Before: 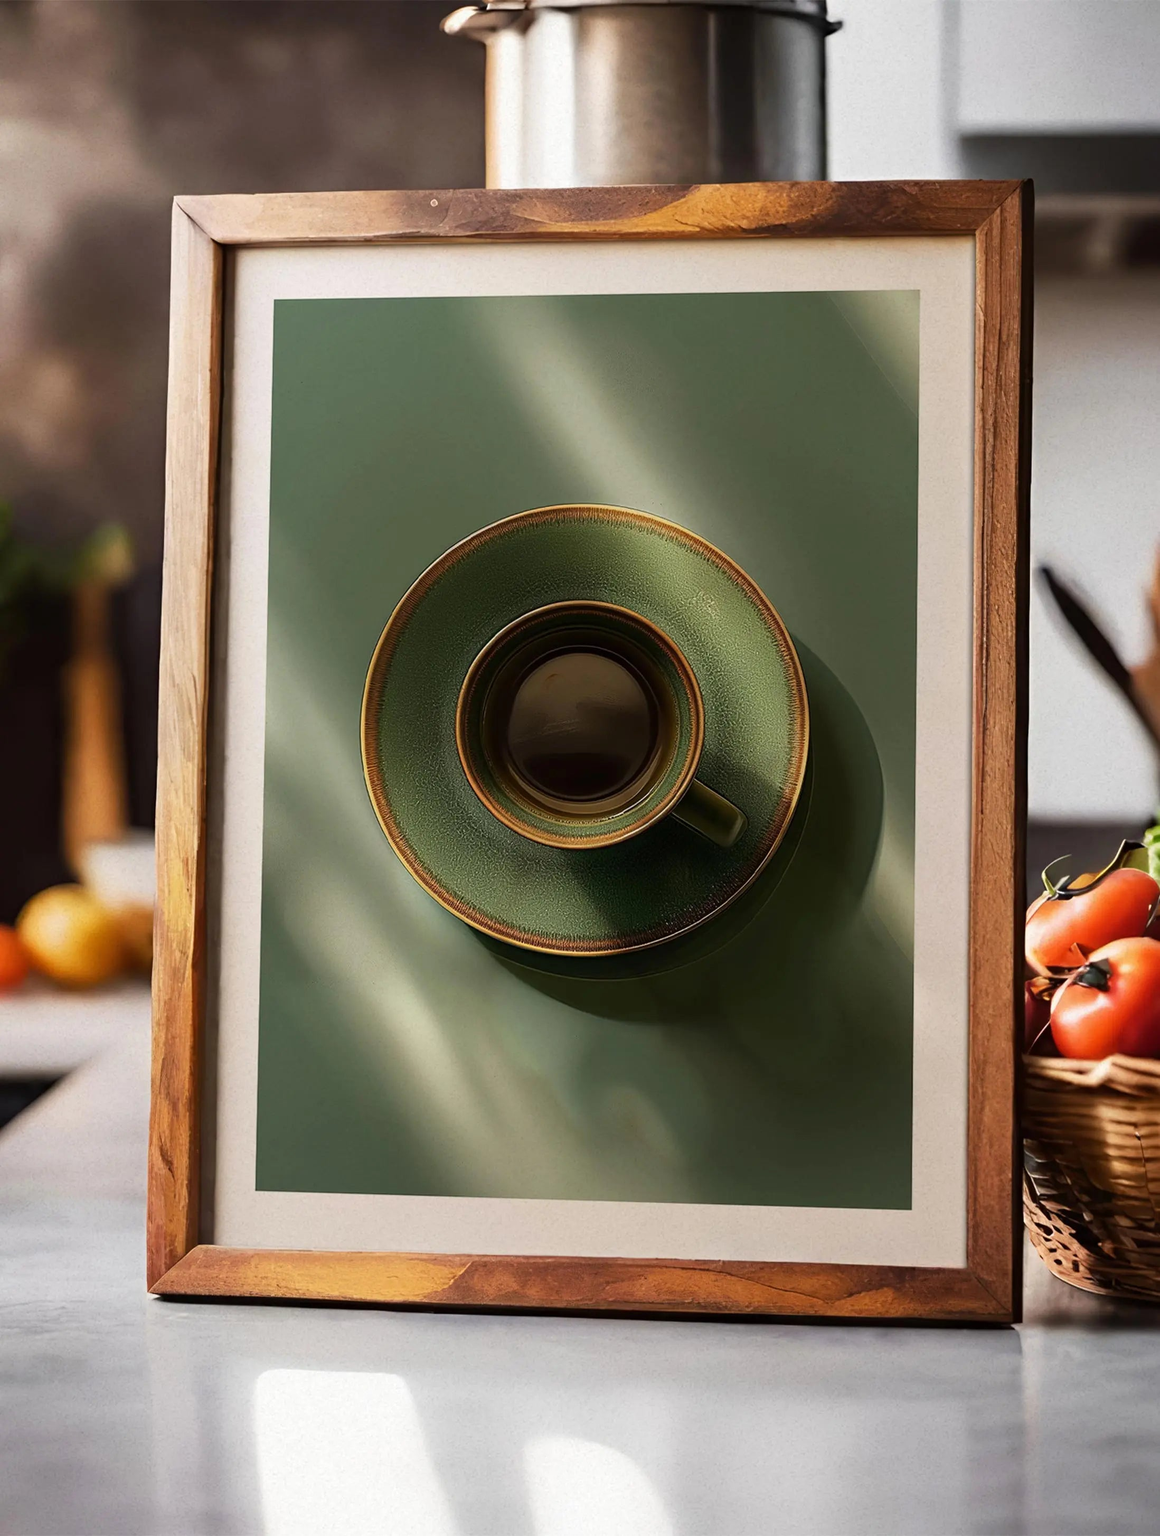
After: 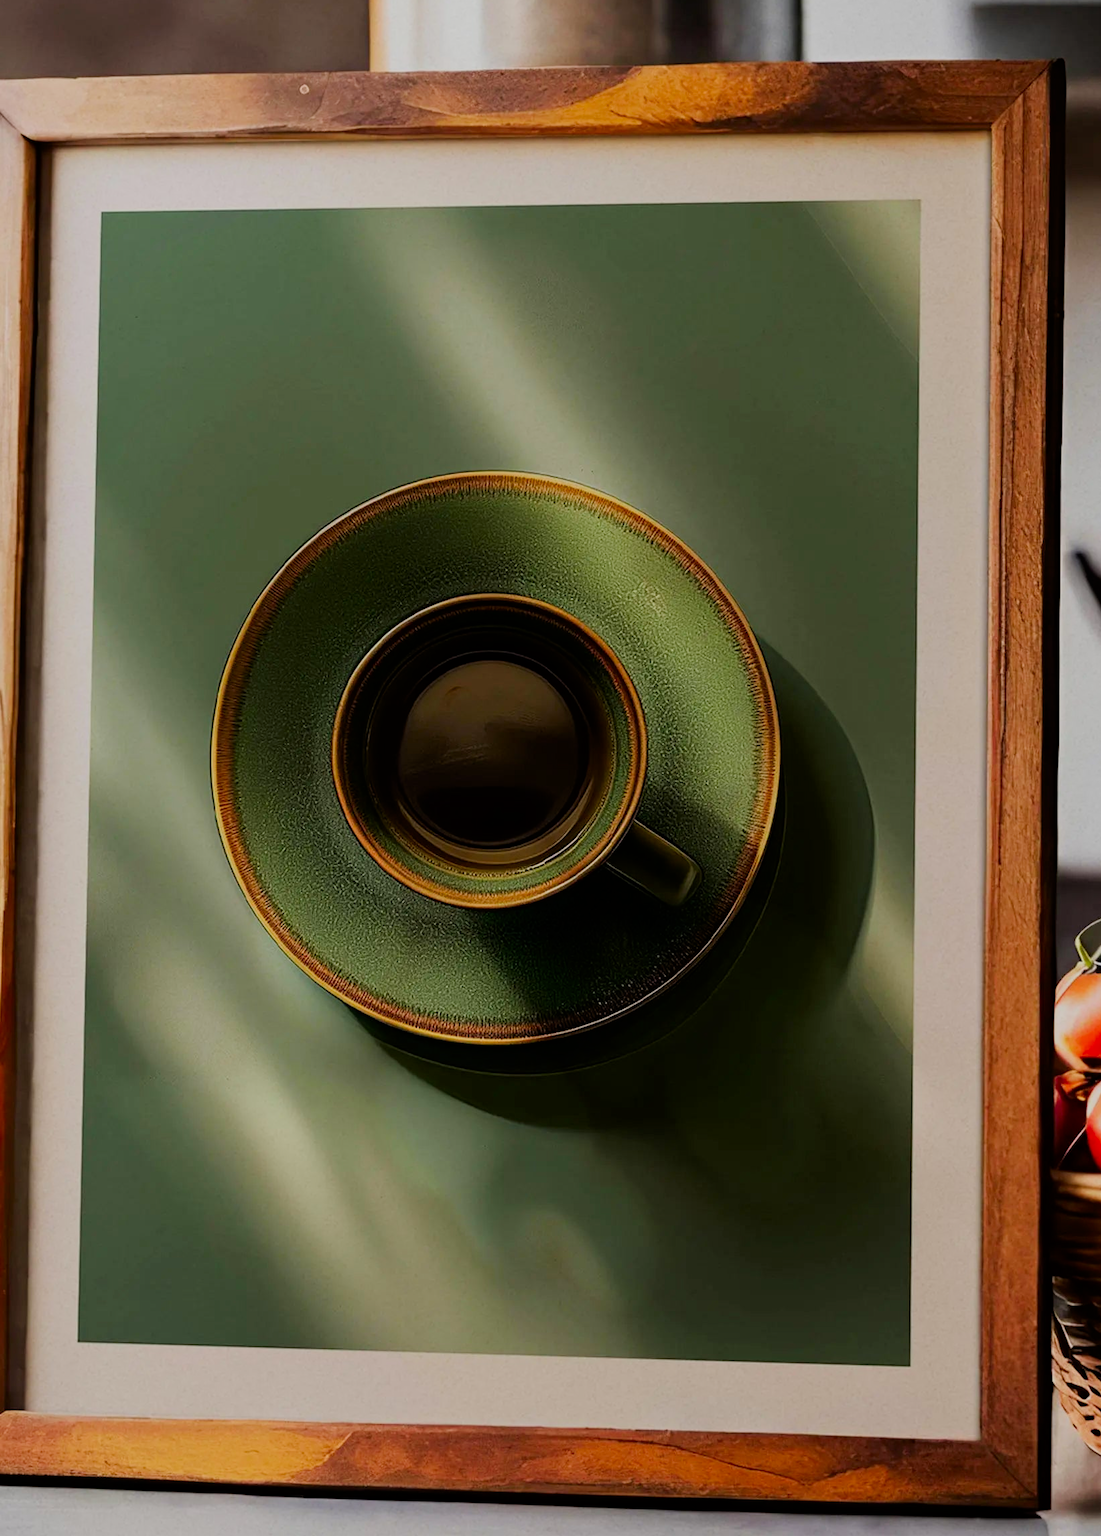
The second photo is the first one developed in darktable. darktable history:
crop: left 16.768%, top 8.653%, right 8.362%, bottom 12.485%
filmic rgb: black relative exposure -7.65 EV, white relative exposure 4.56 EV, hardness 3.61
contrast brightness saturation: brightness -0.02, saturation 0.35
exposure: exposure -0.151 EV, compensate highlight preservation false
